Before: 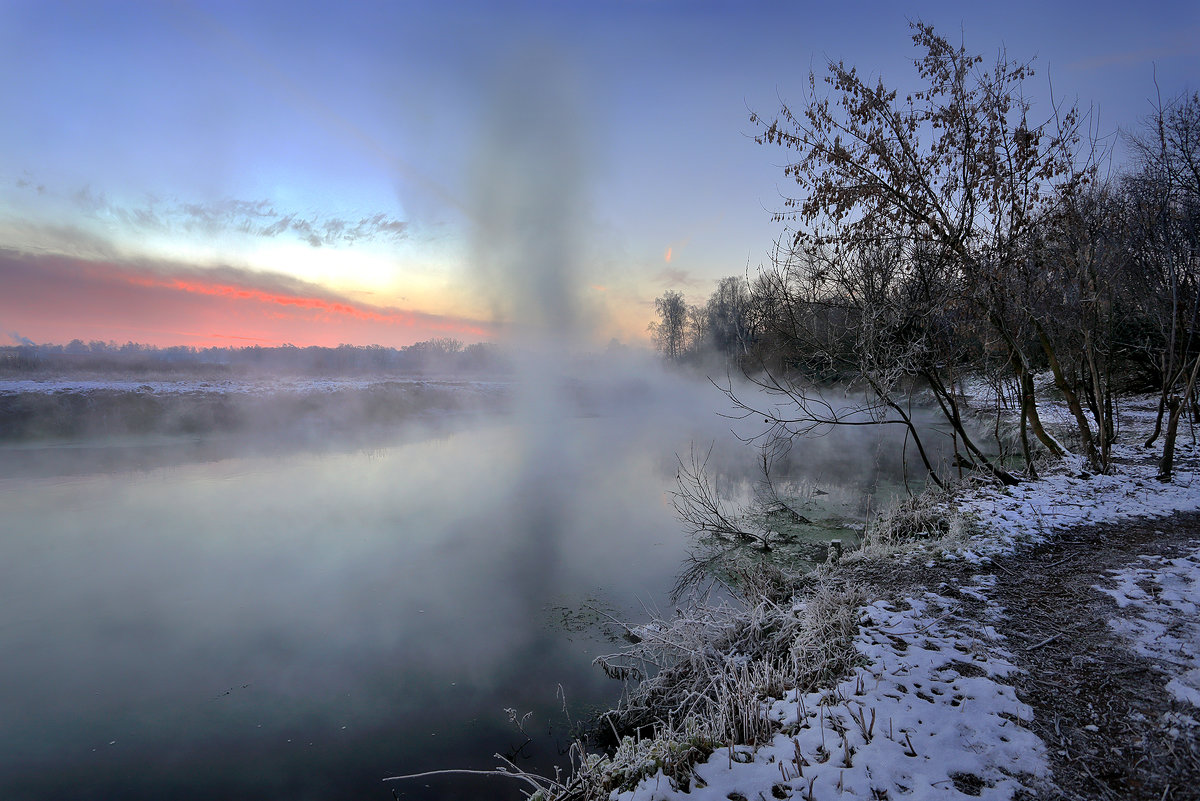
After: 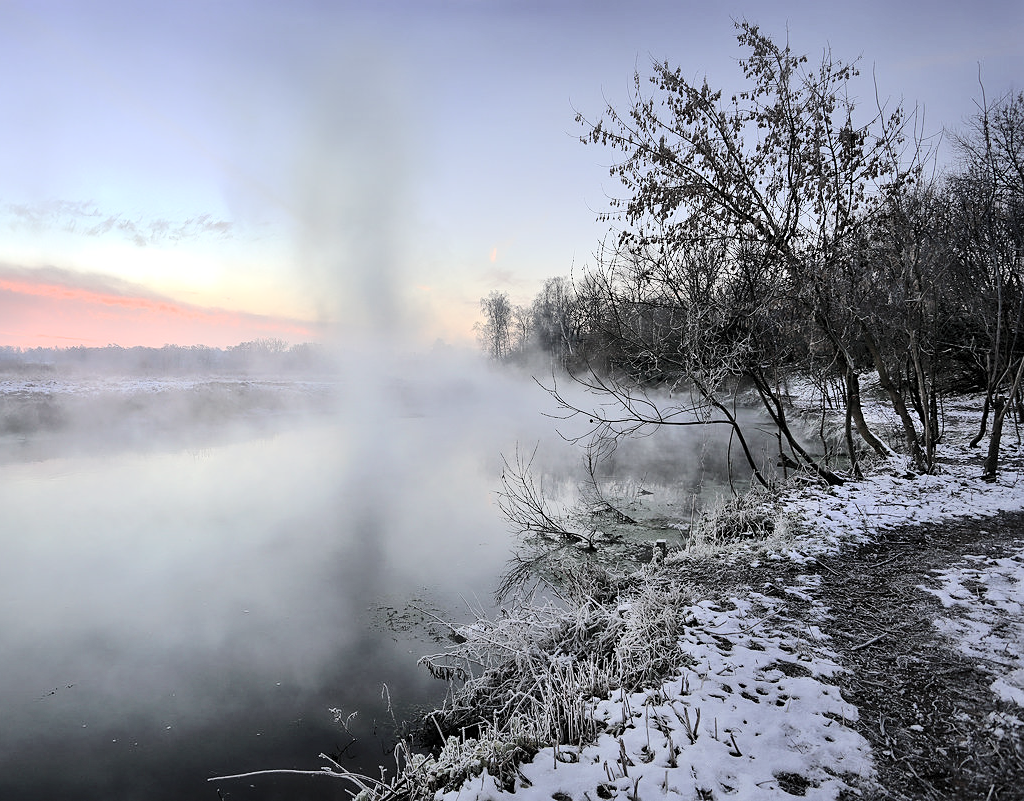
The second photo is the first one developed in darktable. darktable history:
sharpen: amount 0.208
crop and rotate: left 14.618%
base curve: curves: ch0 [(0, 0) (0.032, 0.025) (0.121, 0.166) (0.206, 0.329) (0.605, 0.79) (1, 1)]
contrast brightness saturation: brightness 0.189, saturation -0.493
